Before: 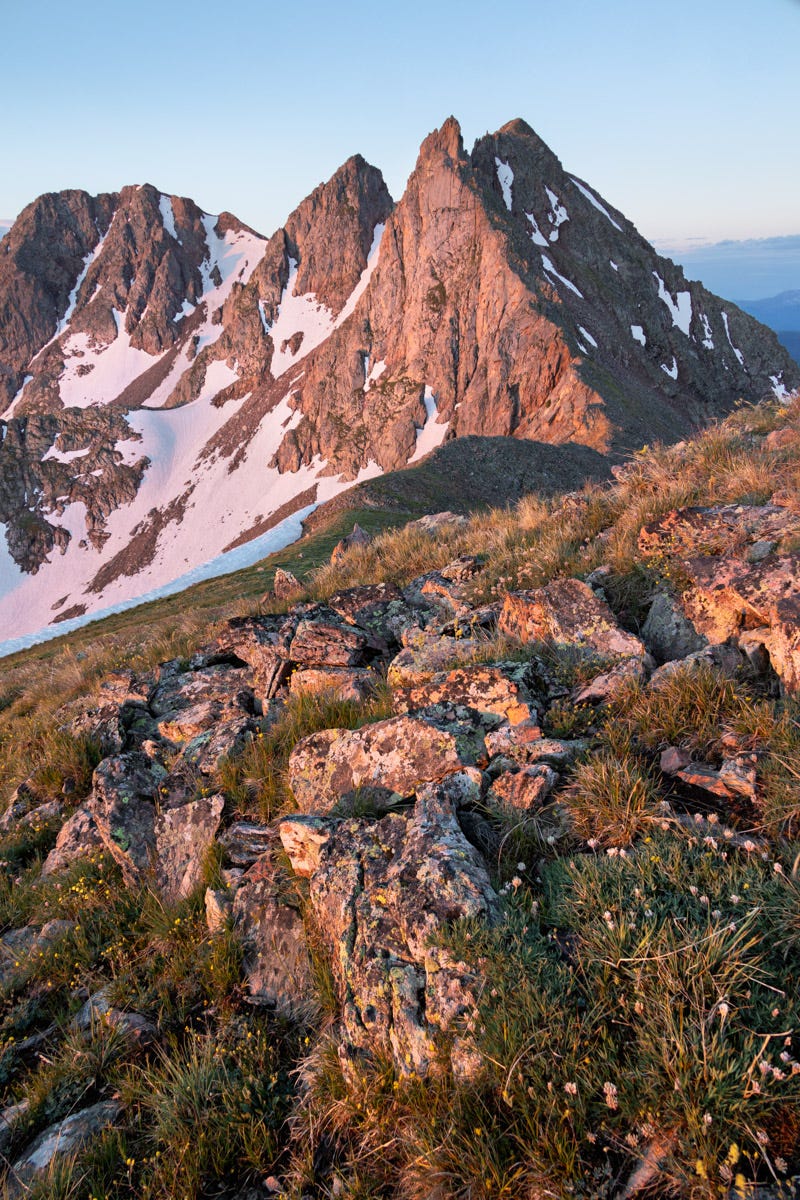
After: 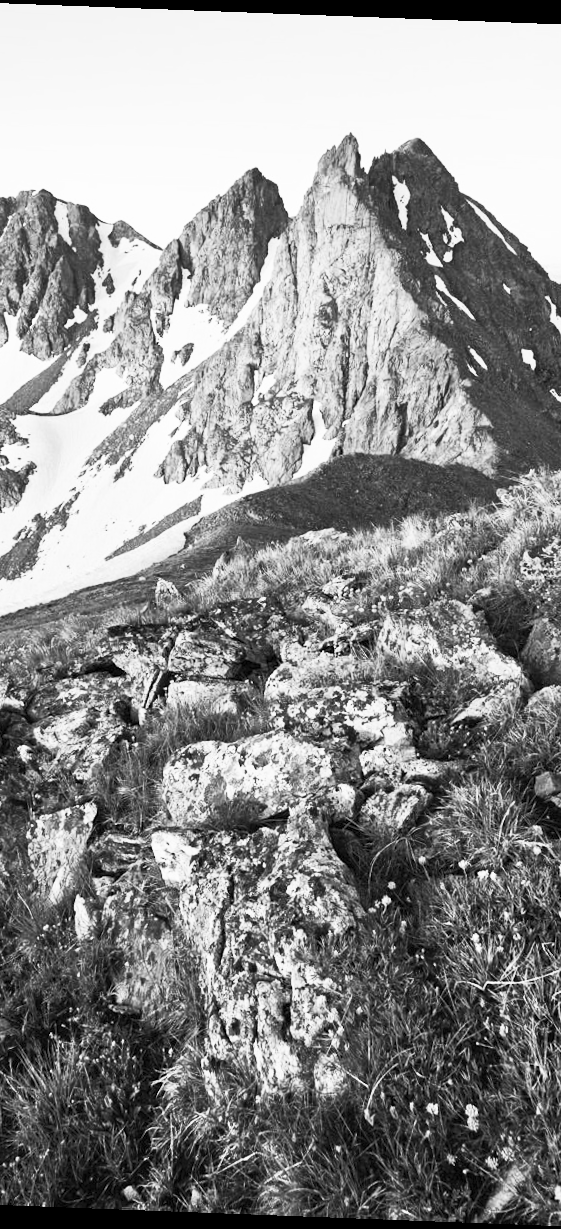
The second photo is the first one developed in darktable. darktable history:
crop: left 16.899%, right 16.556%
rotate and perspective: rotation 2.17°, automatic cropping off
contrast brightness saturation: contrast 0.53, brightness 0.47, saturation -1
